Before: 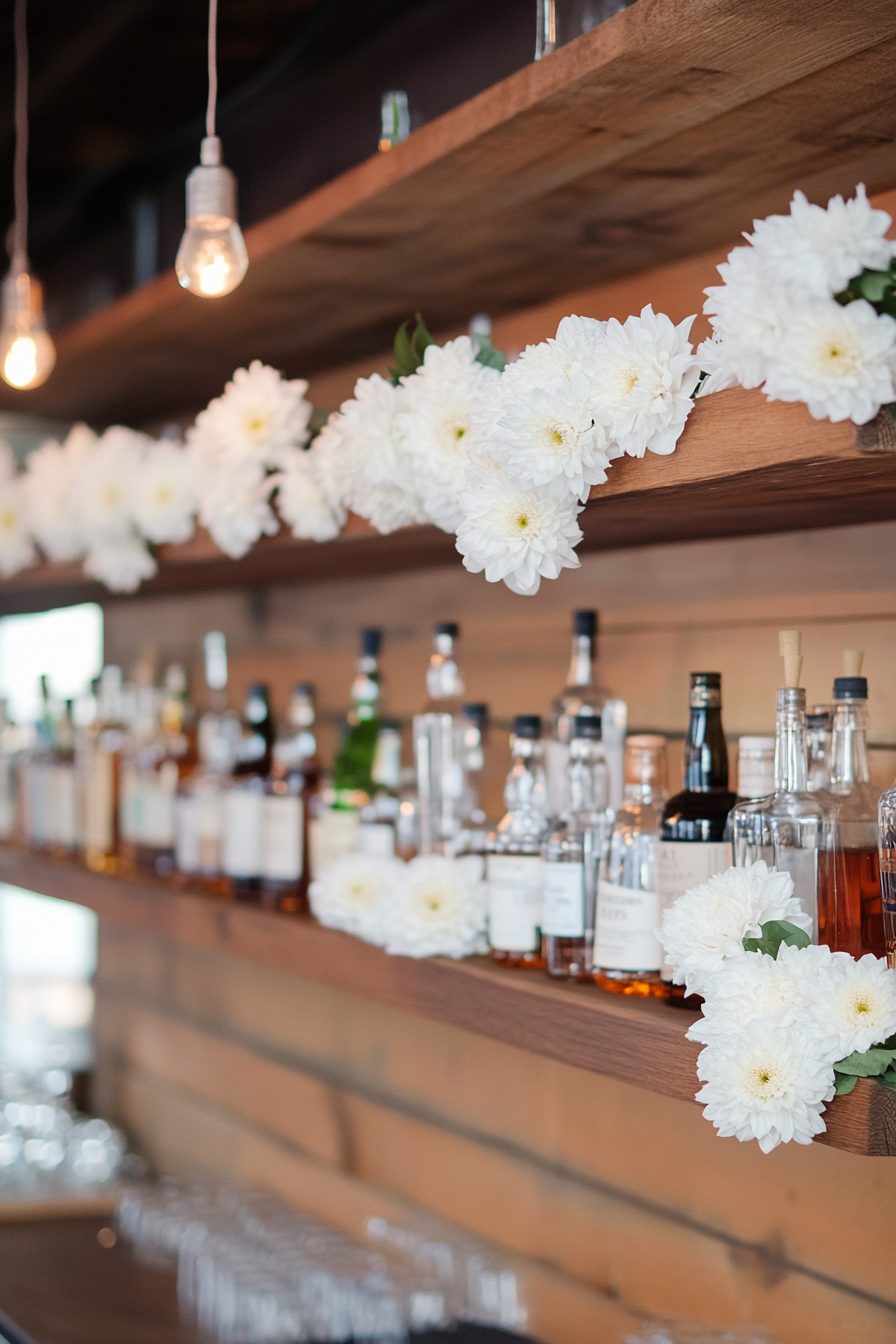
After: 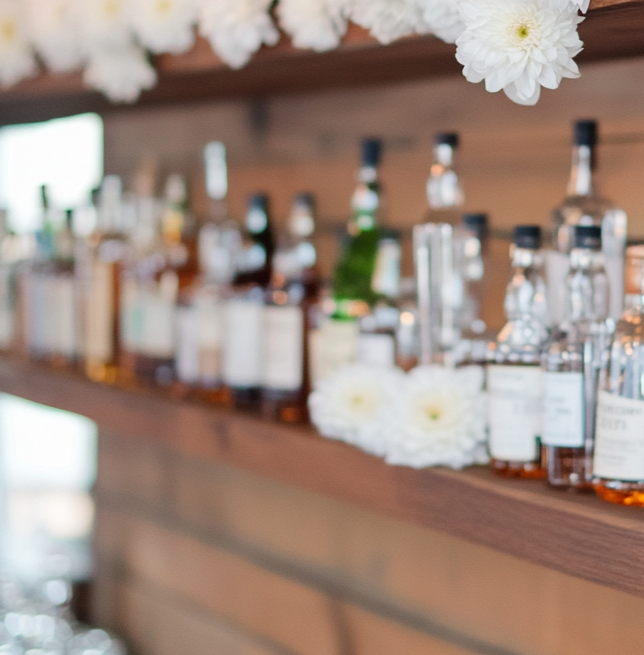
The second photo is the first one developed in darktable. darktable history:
exposure: compensate exposure bias true, compensate highlight preservation false
crop: top 36.514%, right 28.089%, bottom 14.735%
